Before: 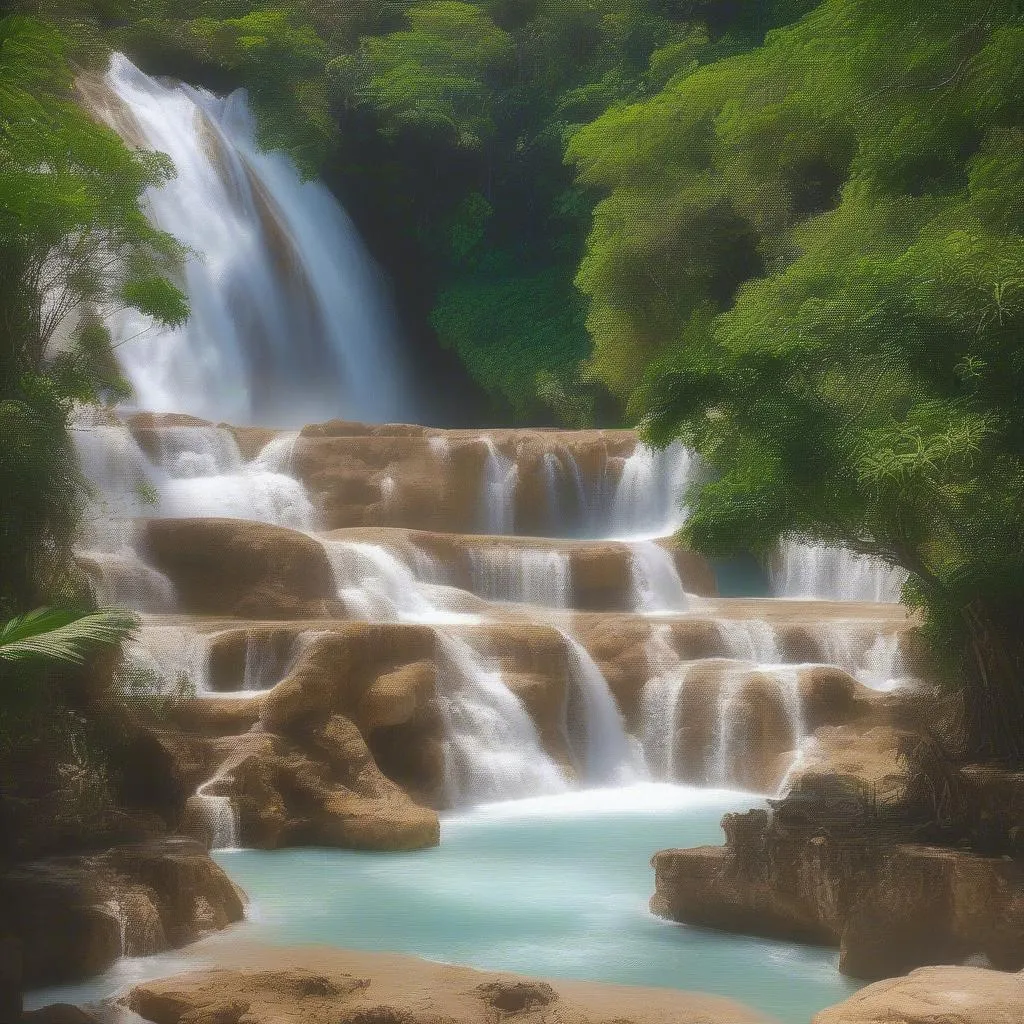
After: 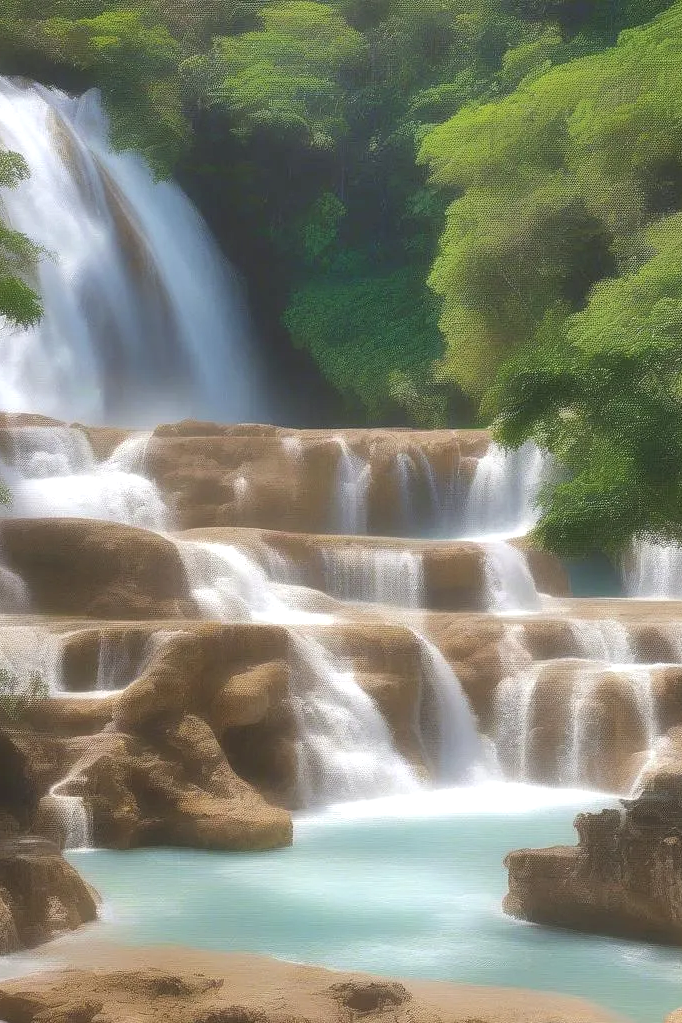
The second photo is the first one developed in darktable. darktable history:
crop and rotate: left 14.385%, right 18.948%
shadows and highlights: radius 110.86, shadows 51.09, white point adjustment 9.16, highlights -4.17, highlights color adjustment 32.2%, soften with gaussian
